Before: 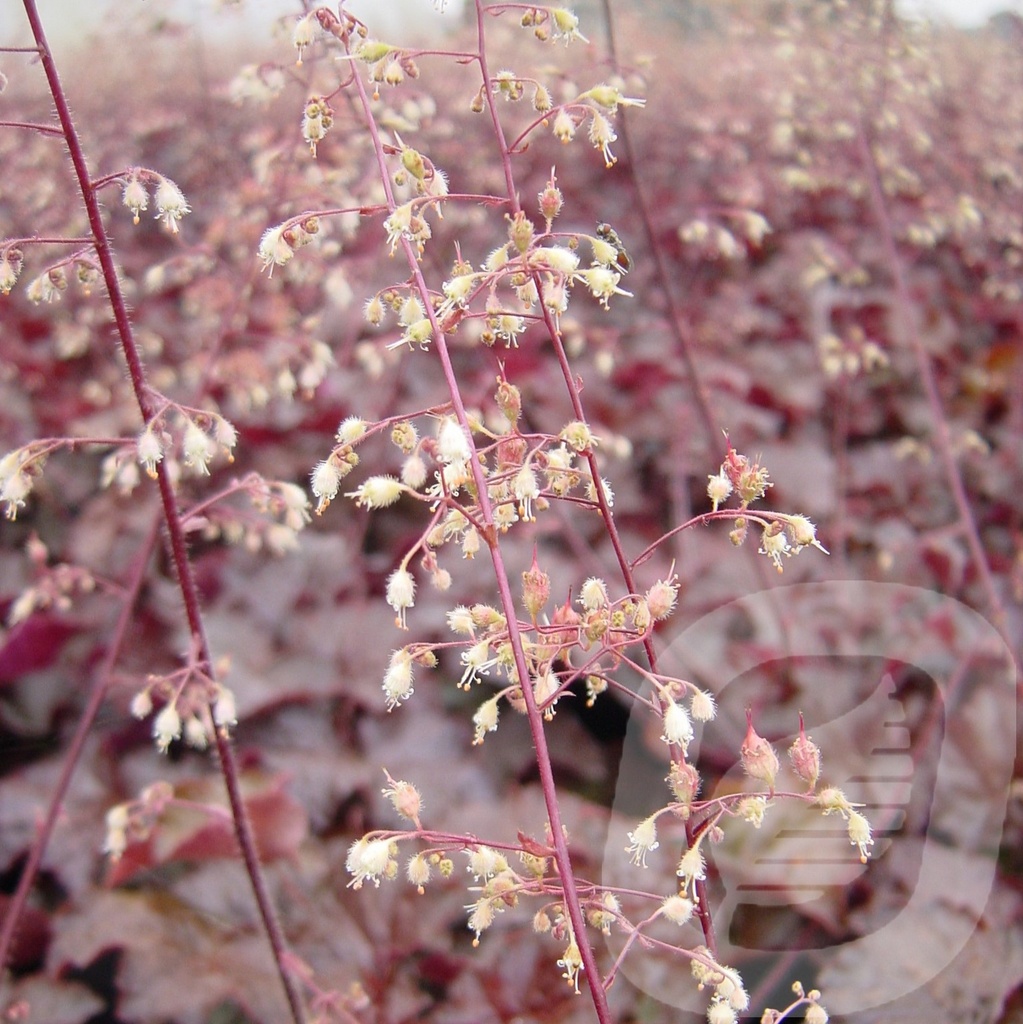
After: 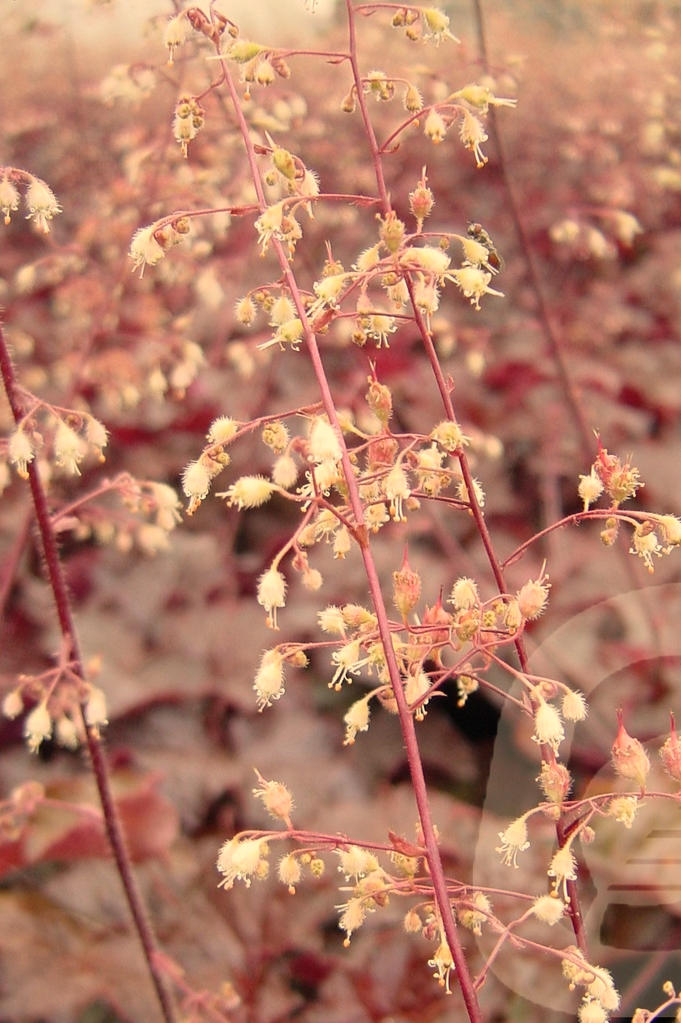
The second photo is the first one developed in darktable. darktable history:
crop and rotate: left 12.673%, right 20.66%
white balance: red 1.138, green 0.996, blue 0.812
exposure: black level correction 0.001, exposure -0.125 EV, compensate exposure bias true, compensate highlight preservation false
